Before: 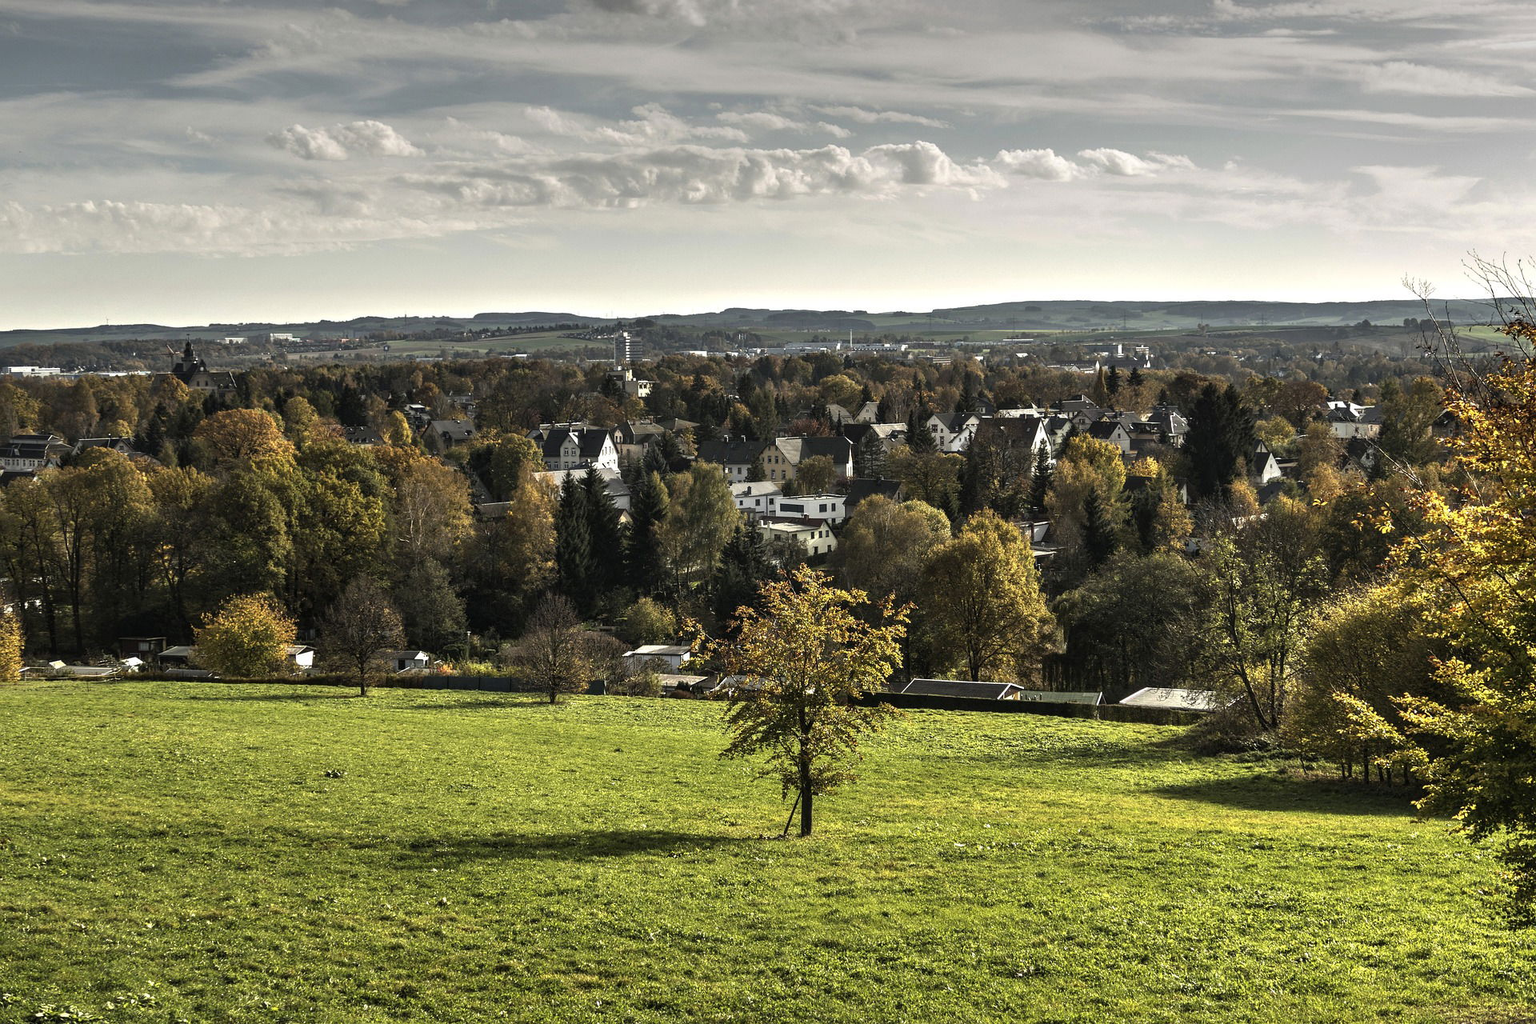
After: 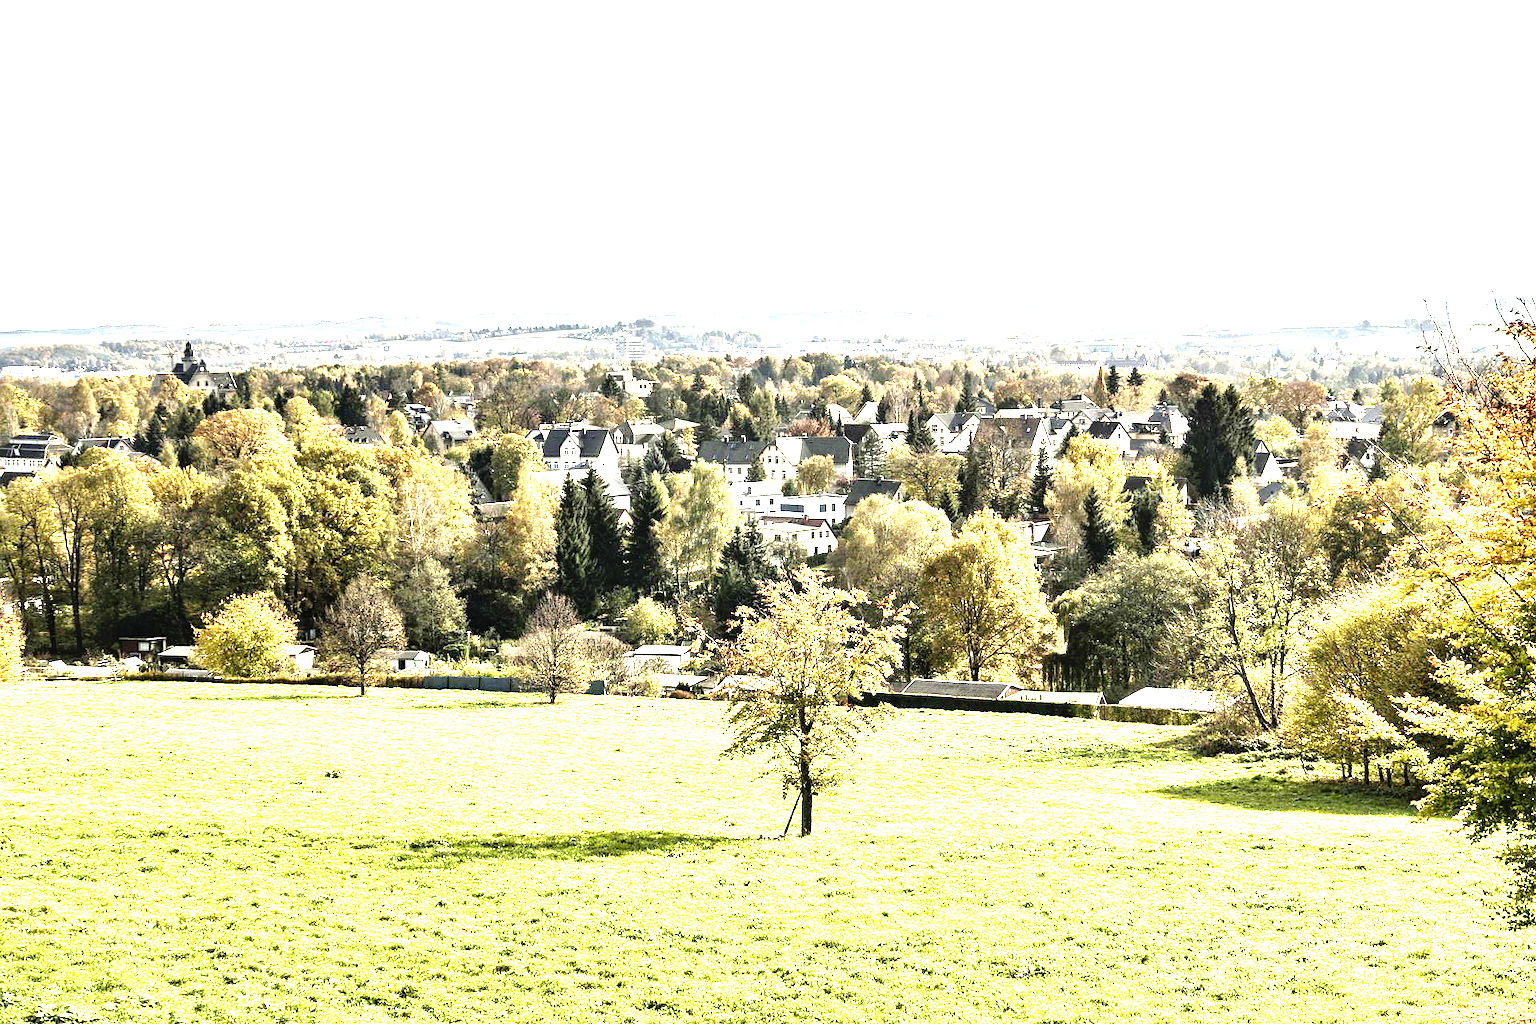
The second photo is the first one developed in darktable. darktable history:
exposure: black level correction 0.001, exposure 0.958 EV, compensate exposure bias true, compensate highlight preservation false
base curve: curves: ch0 [(0, 0) (0.012, 0.01) (0.073, 0.168) (0.31, 0.711) (0.645, 0.957) (1, 1)], preserve colors none
levels: black 0.076%, levels [0, 0.352, 0.703]
